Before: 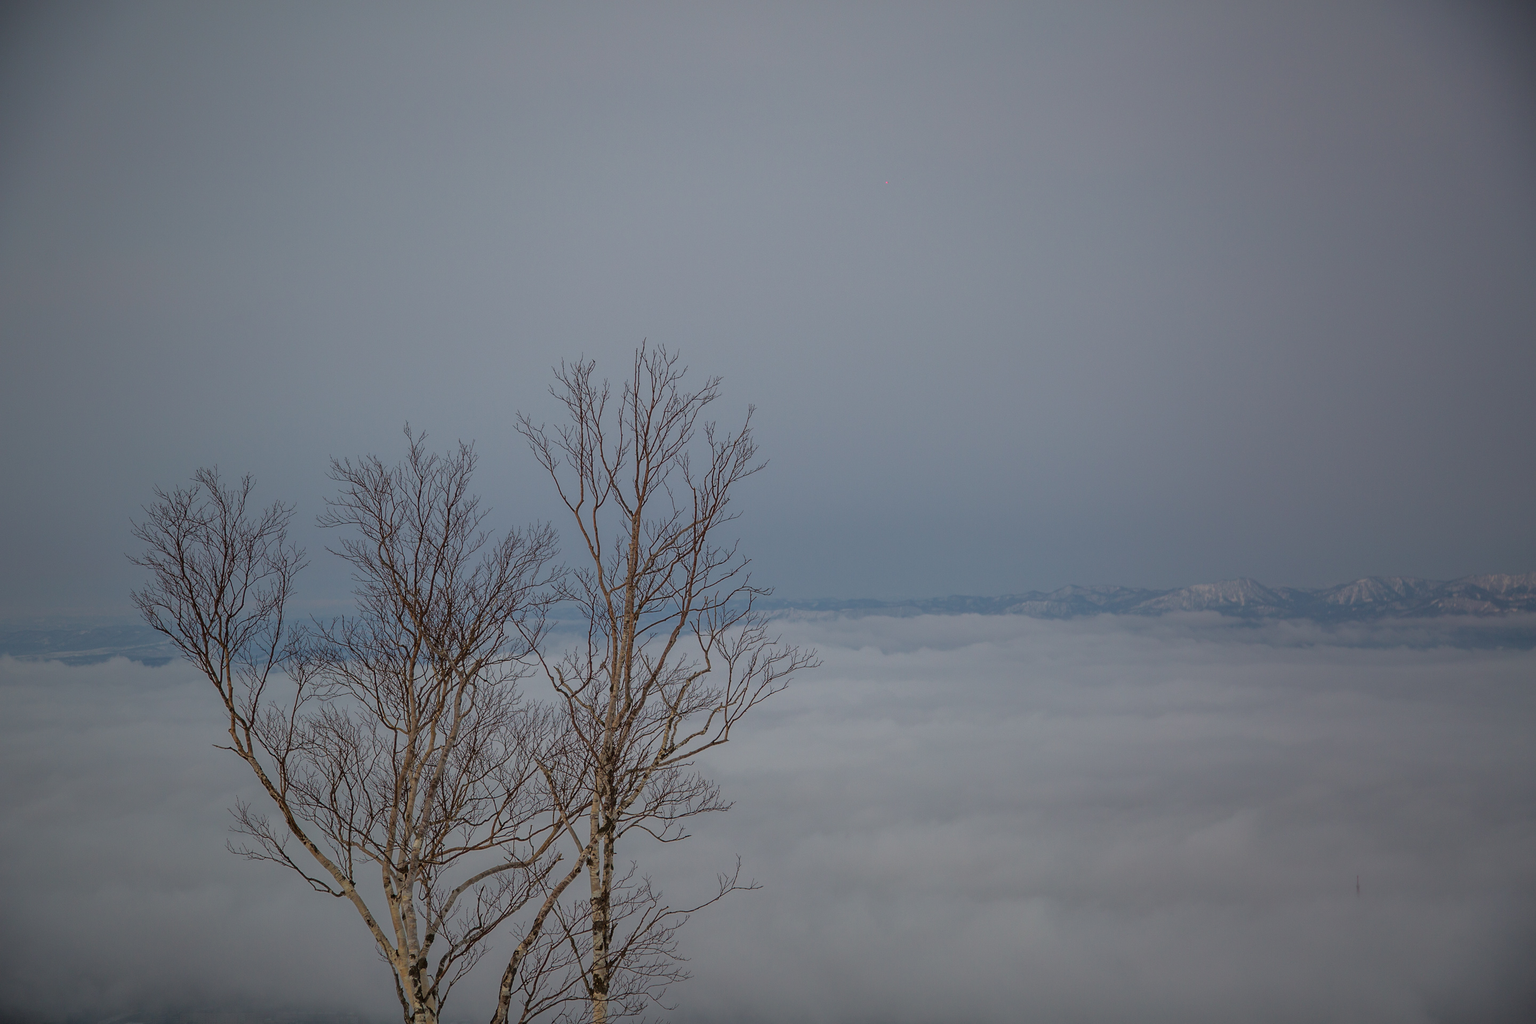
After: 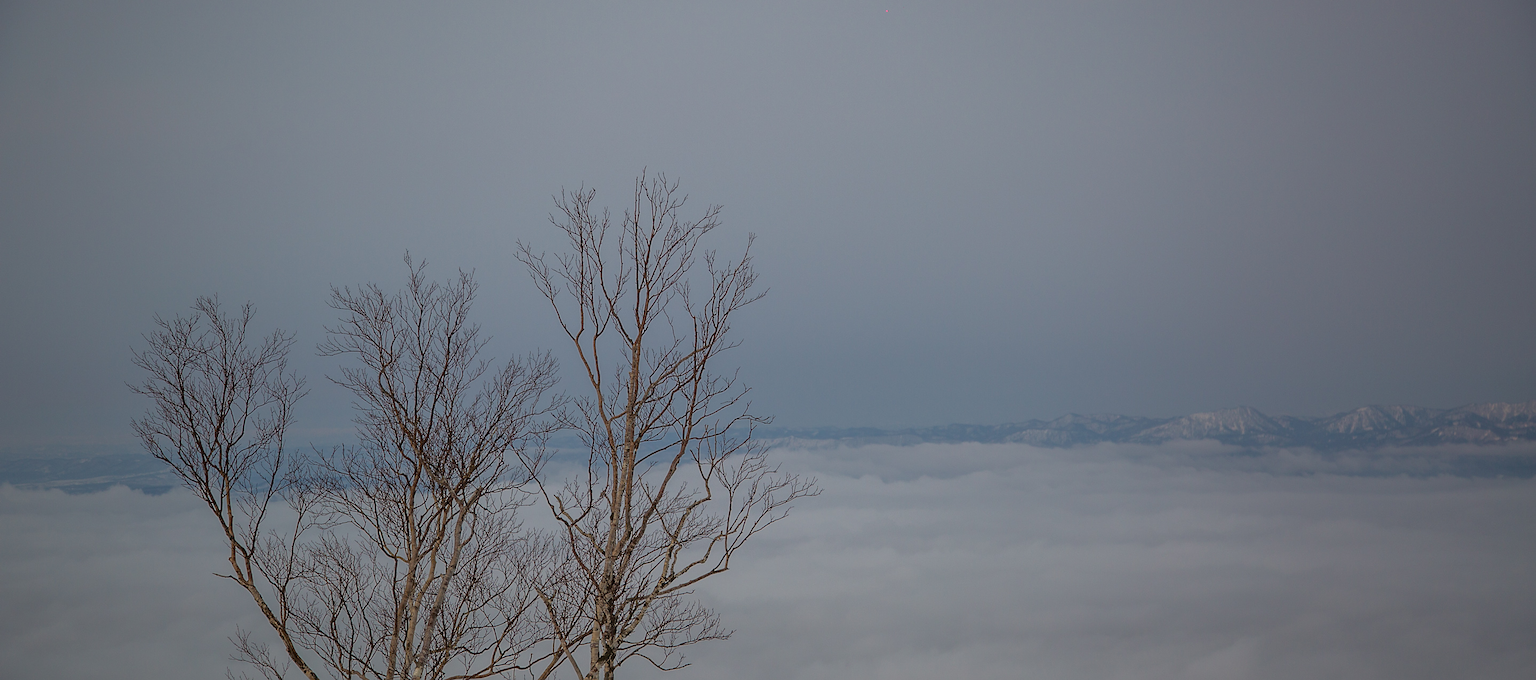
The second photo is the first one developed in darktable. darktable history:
sharpen: radius 1.498, amount 0.402, threshold 1.349
crop: top 16.776%, bottom 16.775%
